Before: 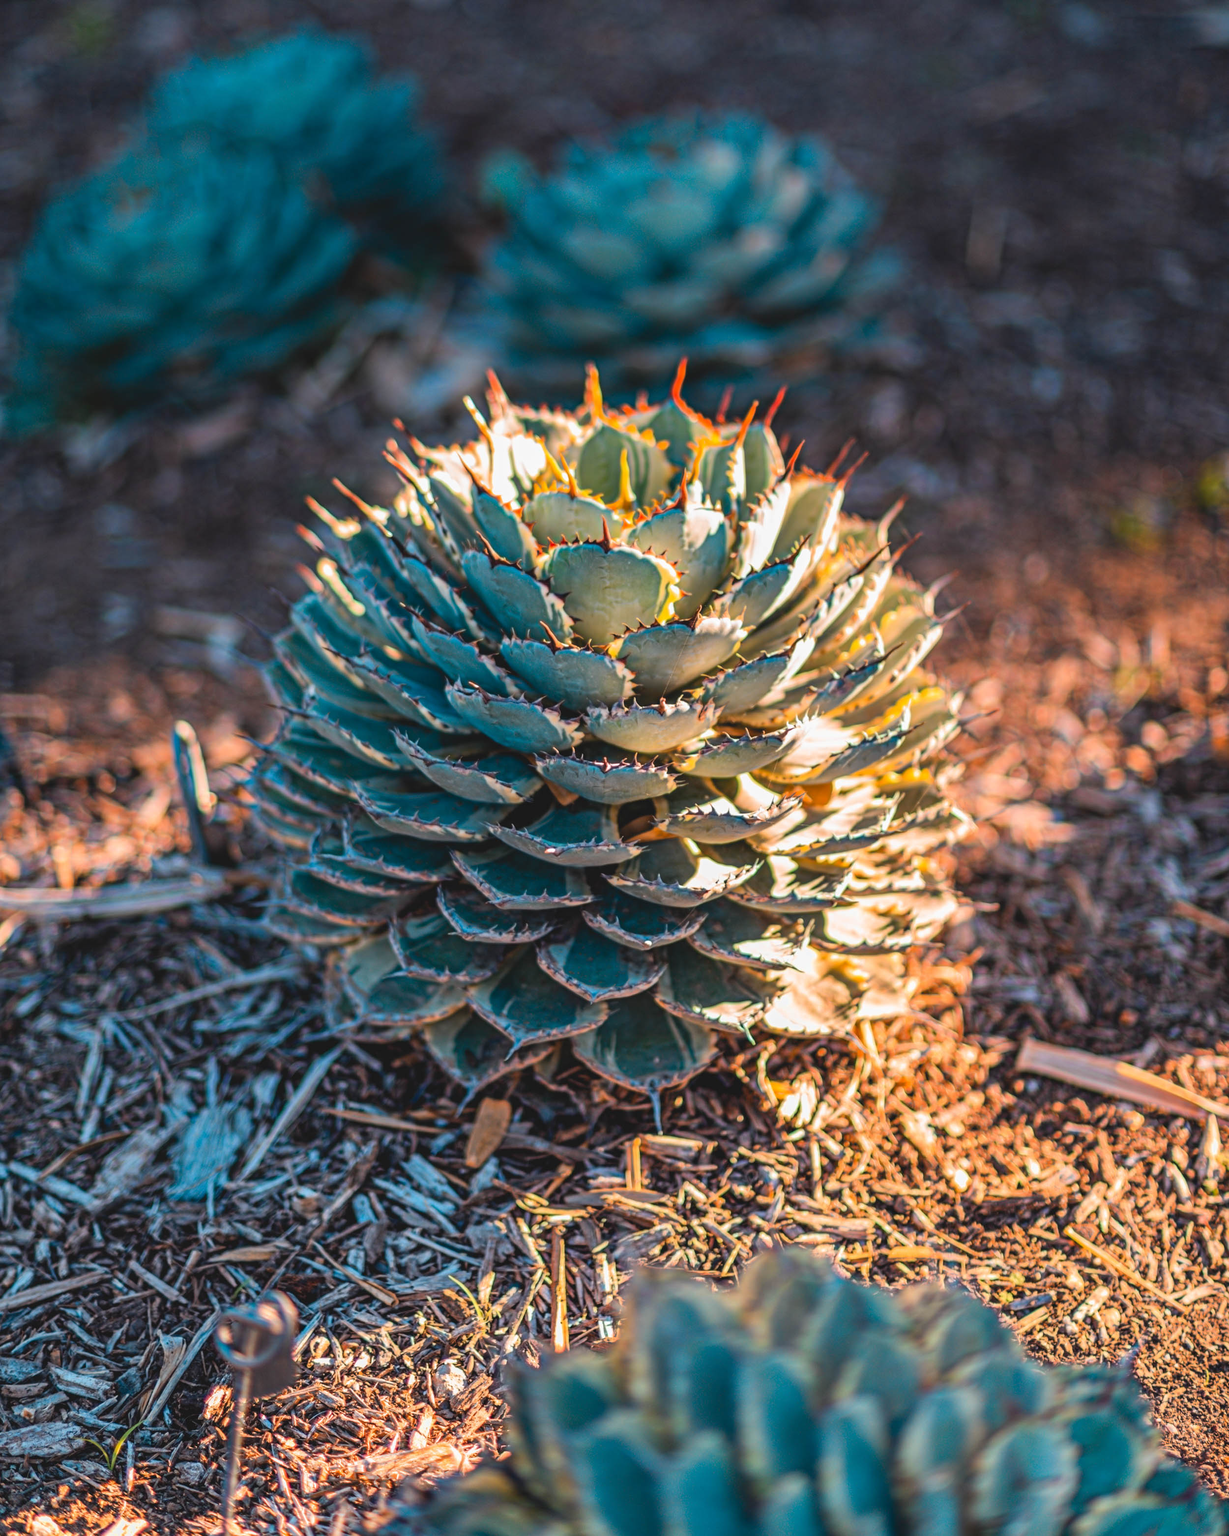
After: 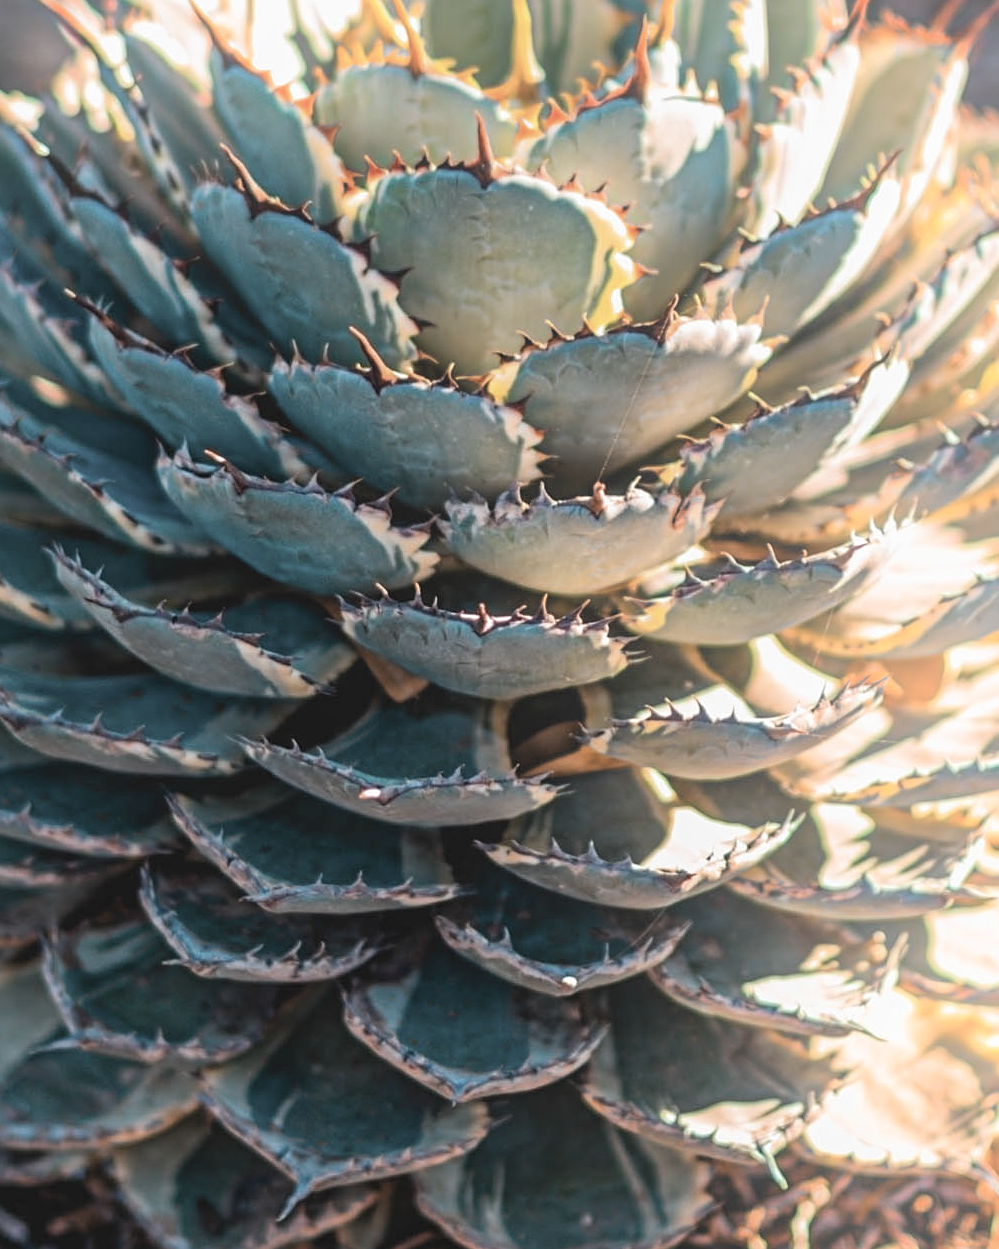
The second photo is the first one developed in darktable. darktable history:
crop: left 30%, top 30%, right 30%, bottom 30%
sharpen: amount 0.2
color correction: saturation 0.57
color balance rgb: on, module defaults
bloom: threshold 82.5%, strength 16.25%
